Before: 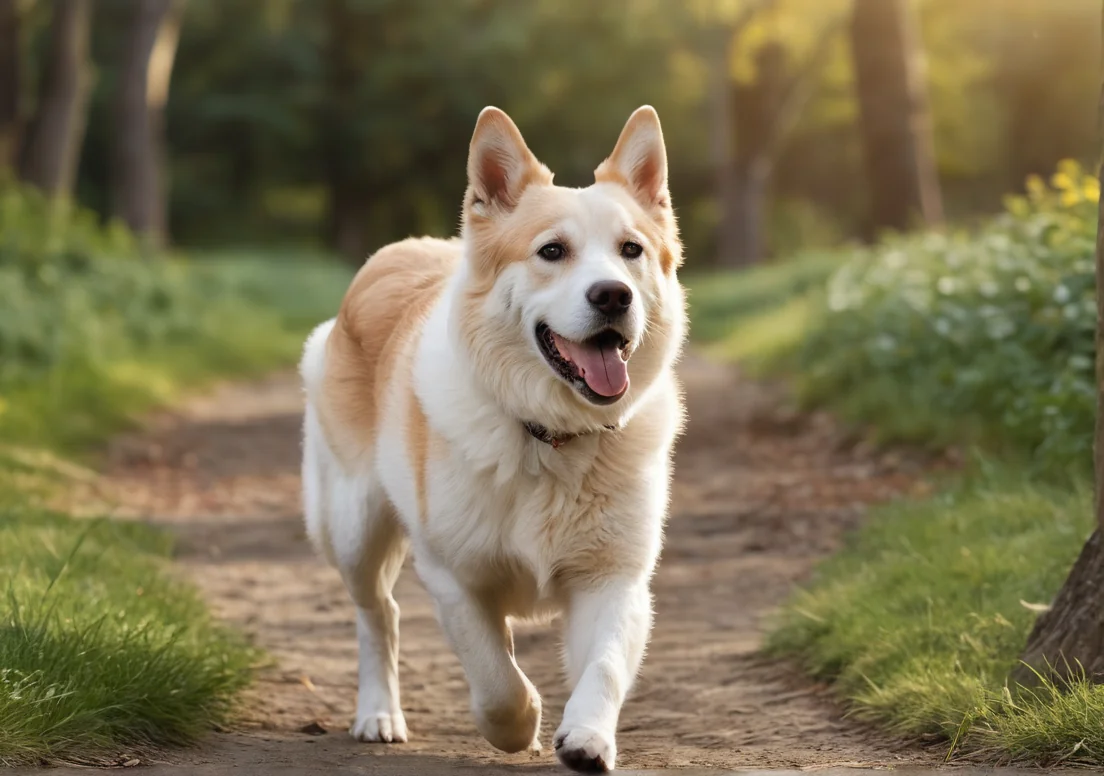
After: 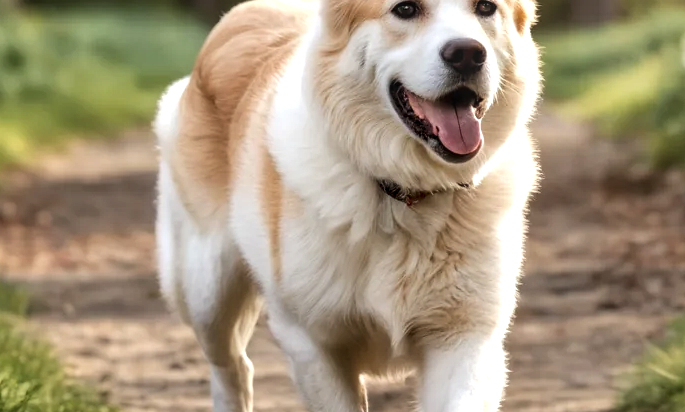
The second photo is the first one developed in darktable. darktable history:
tone equalizer: -8 EV -0.417 EV, -7 EV -0.389 EV, -6 EV -0.333 EV, -5 EV -0.222 EV, -3 EV 0.222 EV, -2 EV 0.333 EV, -1 EV 0.389 EV, +0 EV 0.417 EV, edges refinement/feathering 500, mask exposure compensation -1.25 EV, preserve details no
crop: left 13.312%, top 31.28%, right 24.627%, bottom 15.582%
local contrast: on, module defaults
